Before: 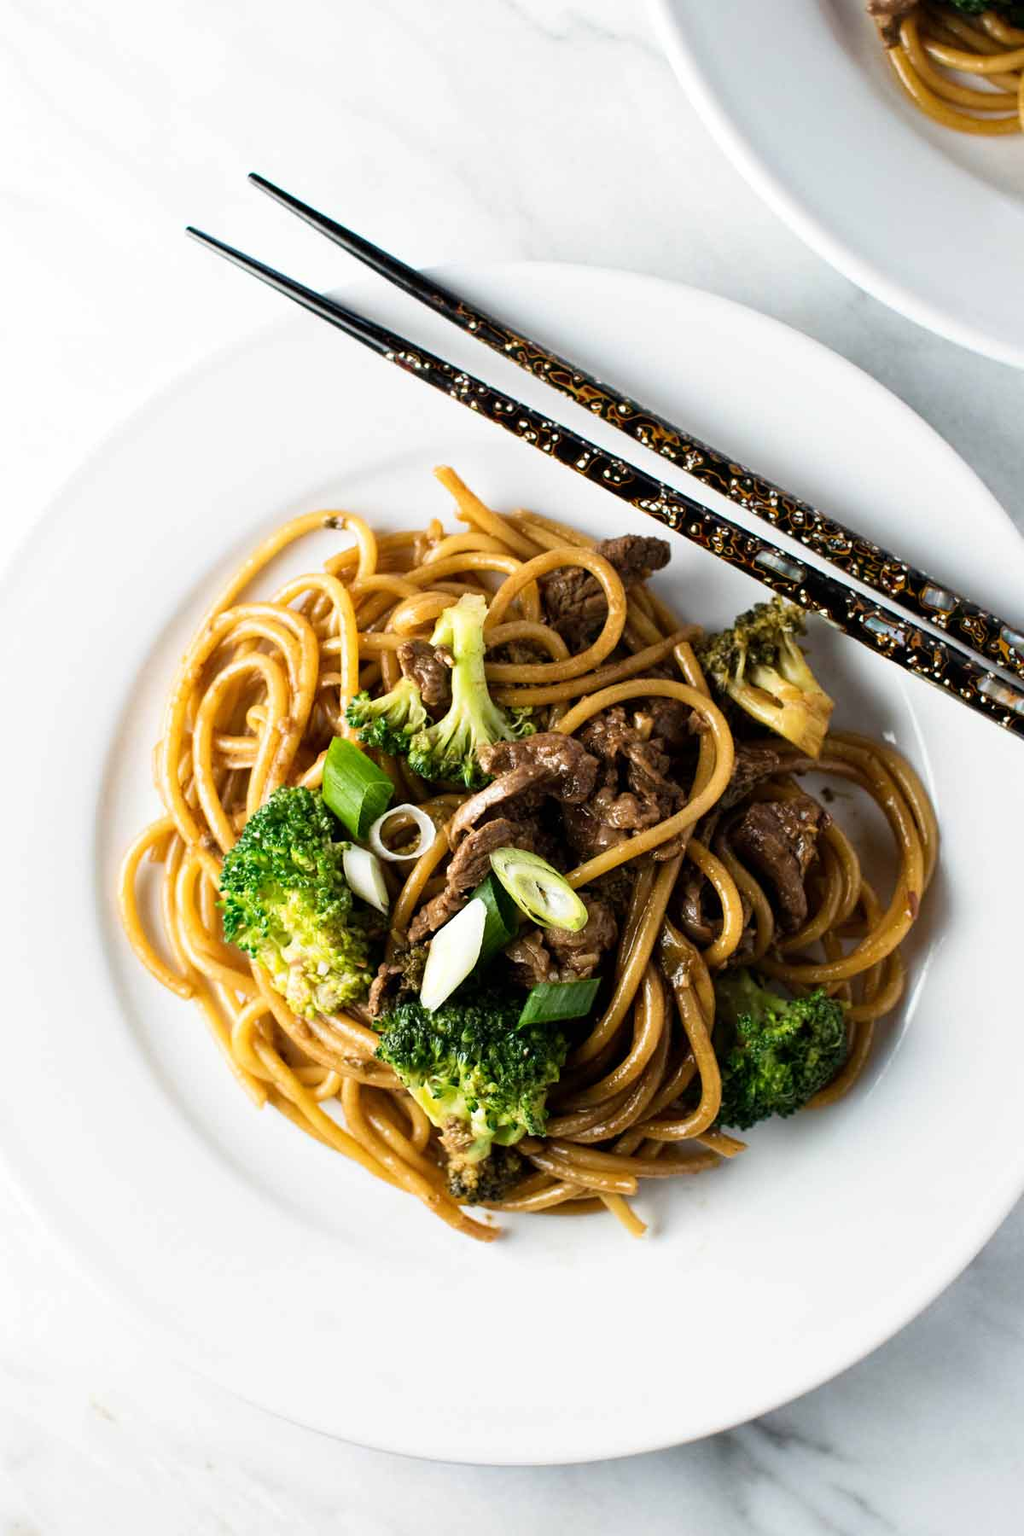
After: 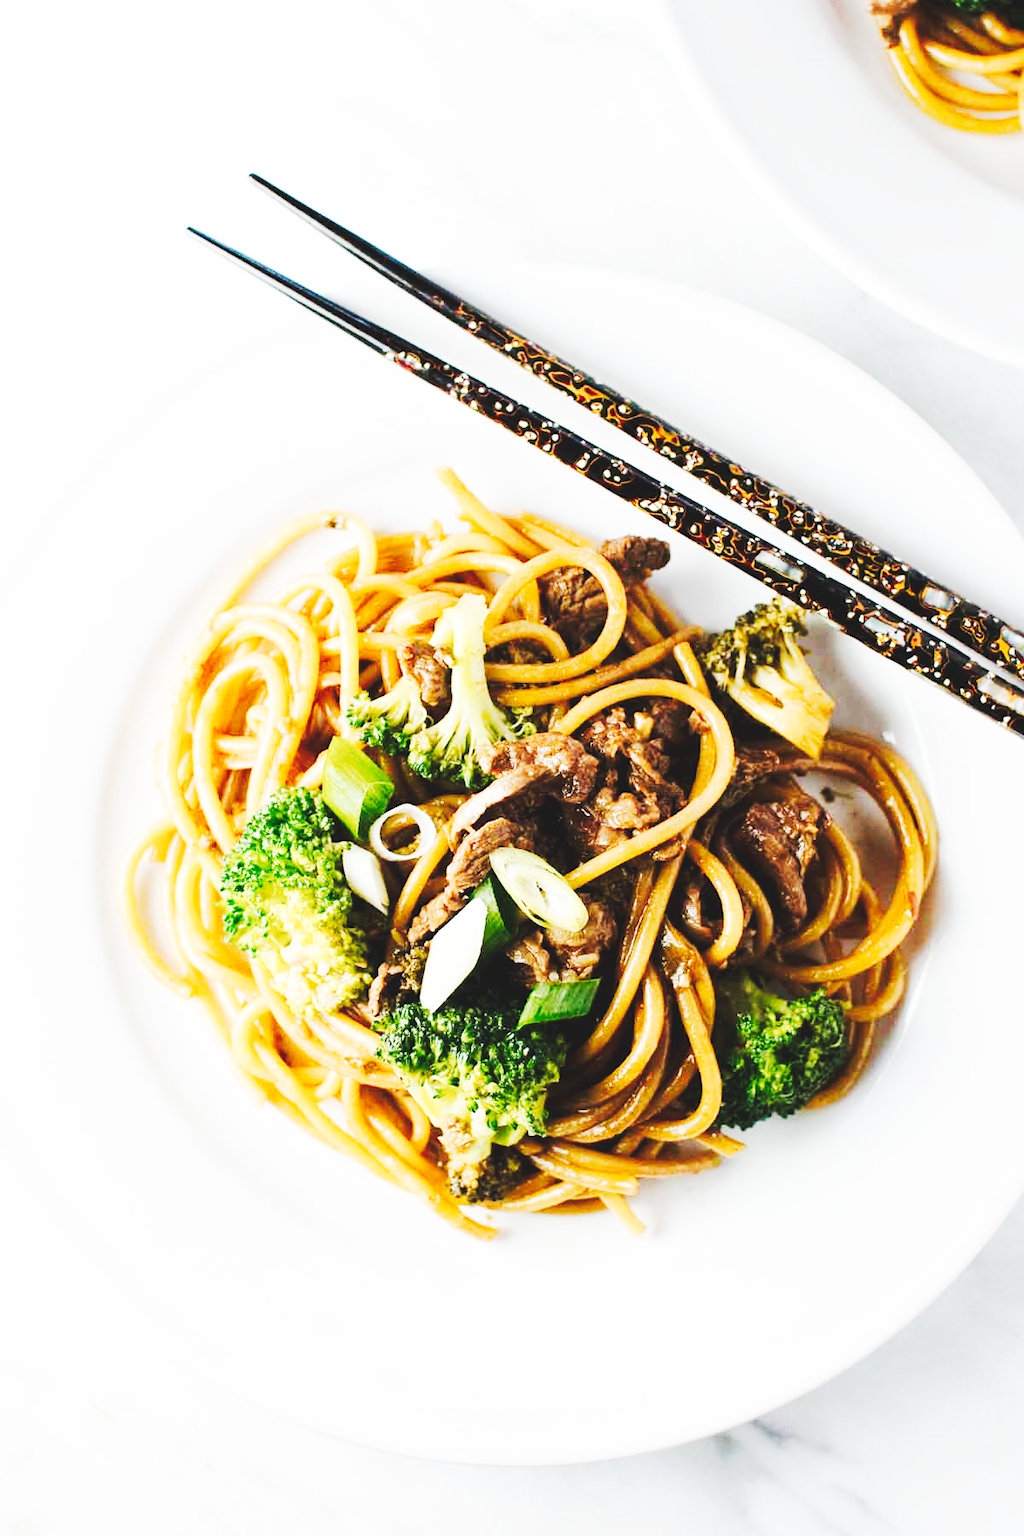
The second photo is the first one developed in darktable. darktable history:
tone curve: curves: ch0 [(0, 0) (0.003, 0.045) (0.011, 0.054) (0.025, 0.069) (0.044, 0.083) (0.069, 0.101) (0.1, 0.119) (0.136, 0.146) (0.177, 0.177) (0.224, 0.221) (0.277, 0.277) (0.335, 0.362) (0.399, 0.452) (0.468, 0.571) (0.543, 0.666) (0.623, 0.758) (0.709, 0.853) (0.801, 0.896) (0.898, 0.945) (1, 1)], preserve colors none
base curve: curves: ch0 [(0, 0.007) (0.028, 0.063) (0.121, 0.311) (0.46, 0.743) (0.859, 0.957) (1, 1)], preserve colors none
